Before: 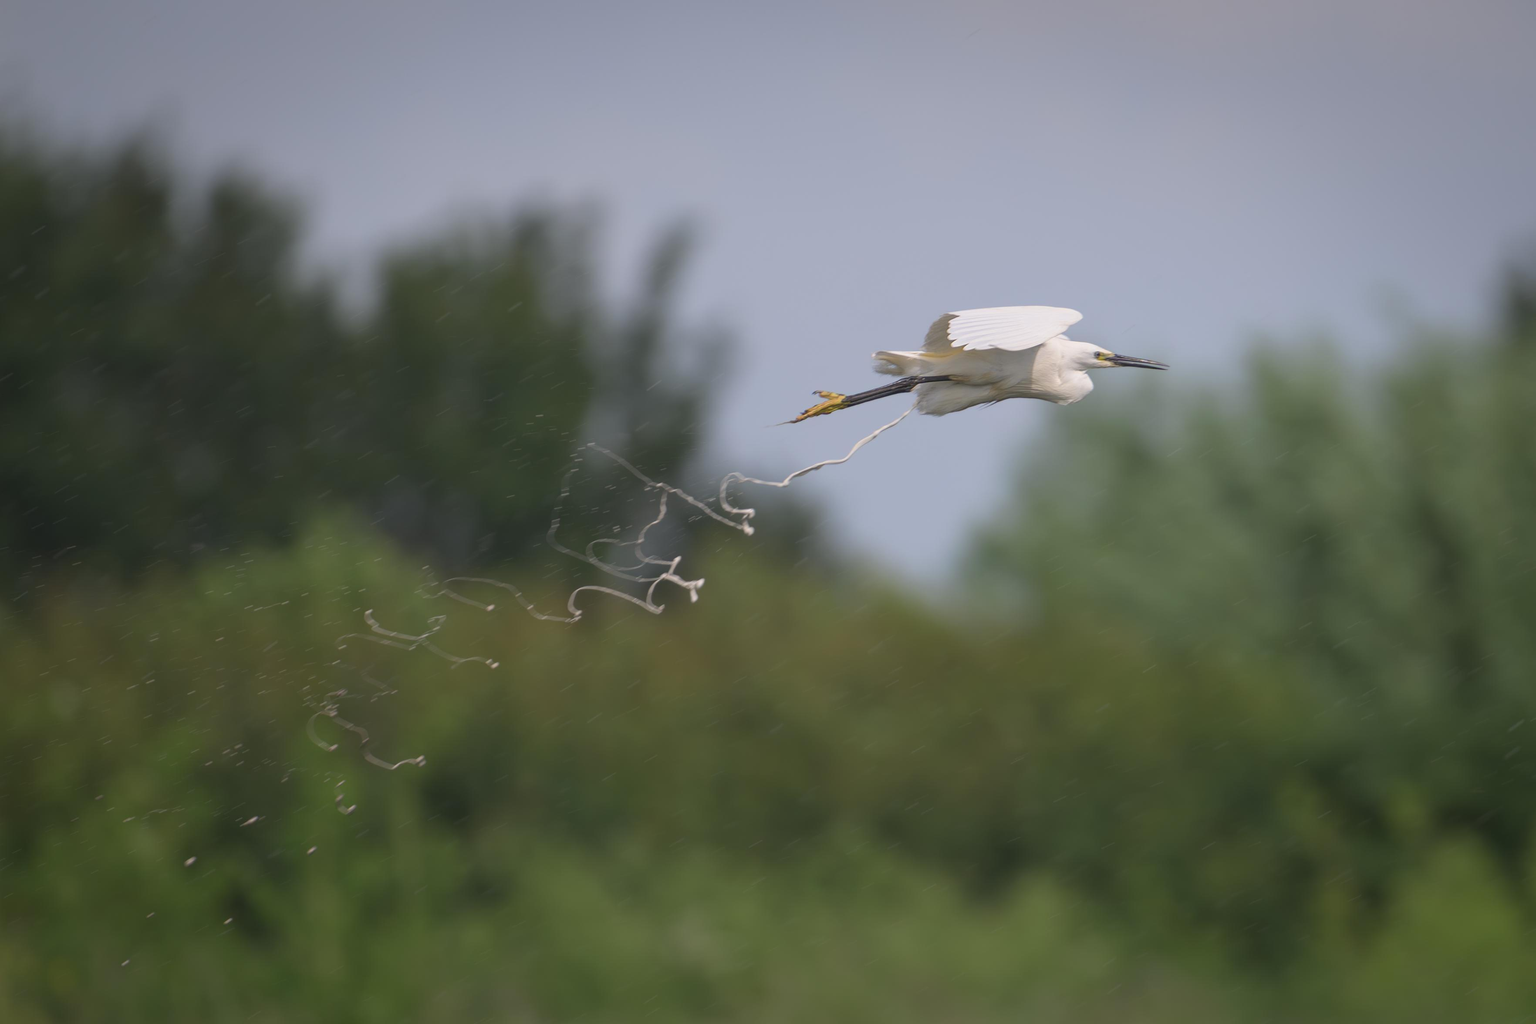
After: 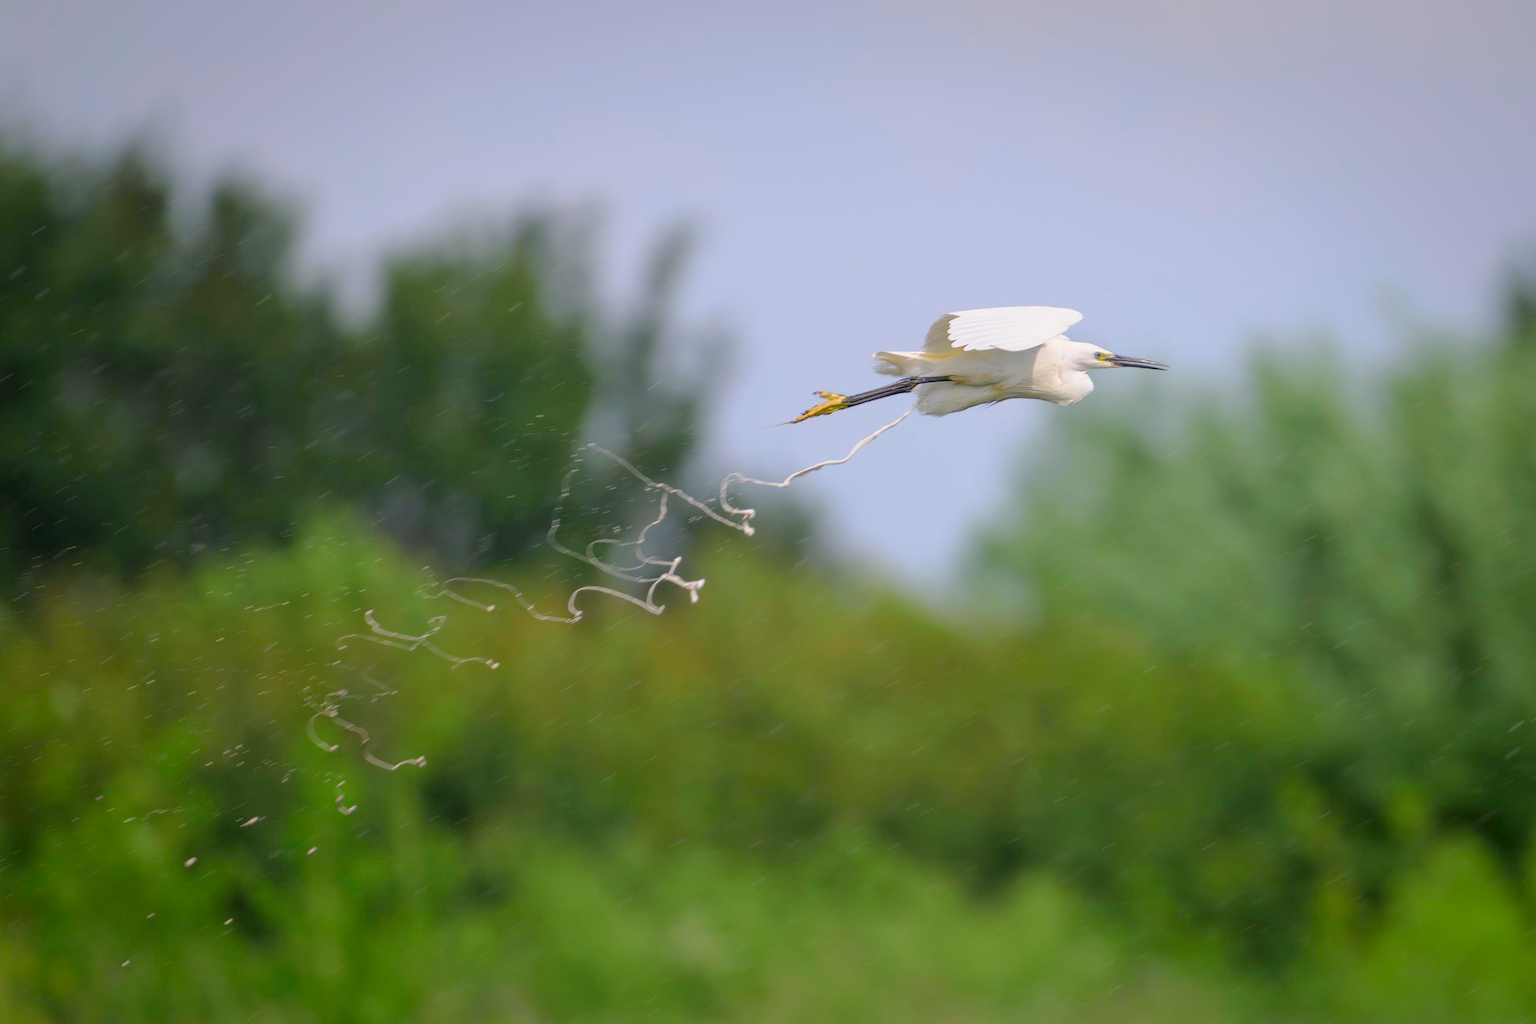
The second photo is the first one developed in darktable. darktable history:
tone curve: curves: ch0 [(0, 0) (0.003, 0.004) (0.011, 0.015) (0.025, 0.033) (0.044, 0.058) (0.069, 0.091) (0.1, 0.131) (0.136, 0.178) (0.177, 0.232) (0.224, 0.294) (0.277, 0.362) (0.335, 0.434) (0.399, 0.512) (0.468, 0.582) (0.543, 0.646) (0.623, 0.713) (0.709, 0.783) (0.801, 0.876) (0.898, 0.938) (1, 1)], preserve colors none
color look up table: target L [65.64, 47.12, 33.68, 100, 80.65, 75.32, 66.85, 58.37, 56.53, 42.89, 41.3, 27.21, 70.94, 58.8, 50.04, 50.72, 35.27, 25.1, 23.71, 6.125, 63.73, 48.54, 42.16, 26.97, 0 ×25], target a [-30.43, -51.52, -16.52, -0.001, 0.223, 7.253, 26.92, 26.9, 50.37, -0.429, 65.92, 19.58, -0.142, -0.288, 15.41, 65.25, 18.73, 36.78, 33.49, -0.037, -41.12, -23.02, -0.212, -1.065, 0 ×25], target b [69.56, 43.7, 33.73, 0.013, 1.064, 84.37, 76.83, 23.14, 67.81, 0.136, 40.05, 25.82, -1.186, -1.475, -37.14, -25.05, -68.36, -29.21, -81.97, -0.204, -3.574, -39.86, -37.37, -0.69, 0 ×25], num patches 24
